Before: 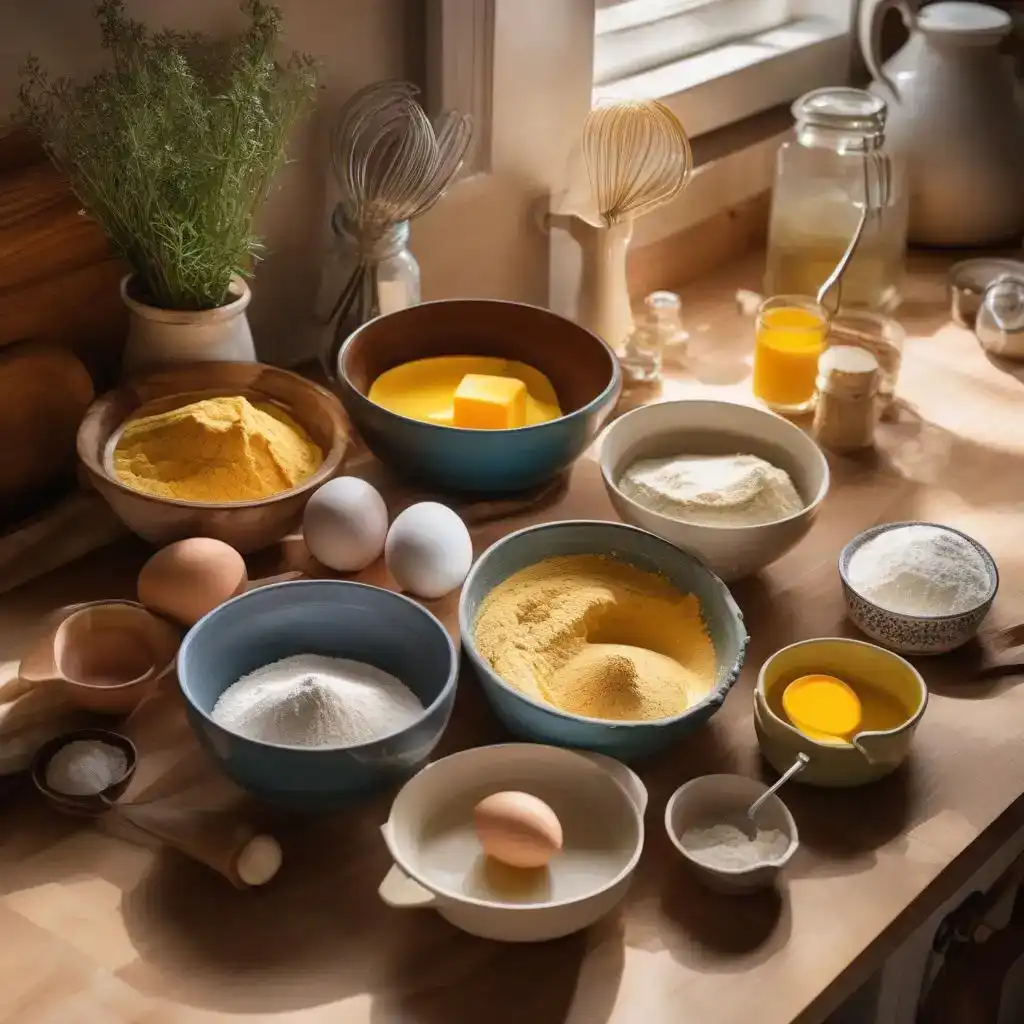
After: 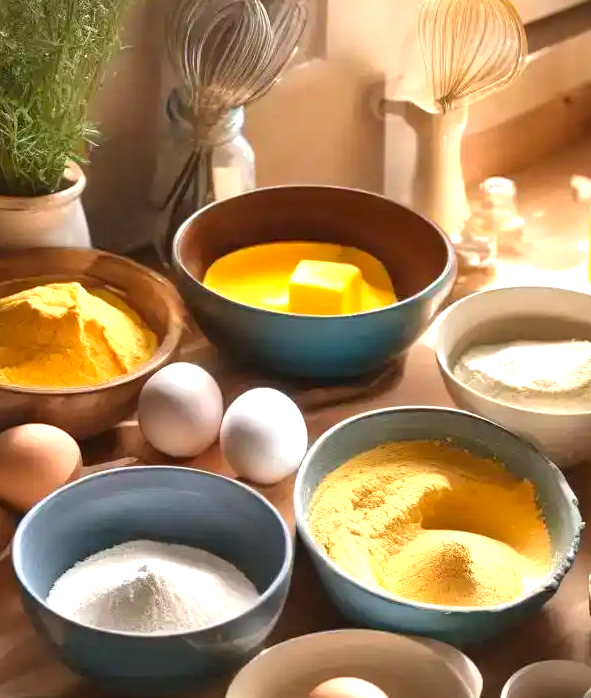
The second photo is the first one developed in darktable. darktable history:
exposure: black level correction 0, exposure 0.95 EV, compensate exposure bias true, compensate highlight preservation false
crop: left 16.202%, top 11.208%, right 26.045%, bottom 20.557%
contrast brightness saturation: saturation 0.1
